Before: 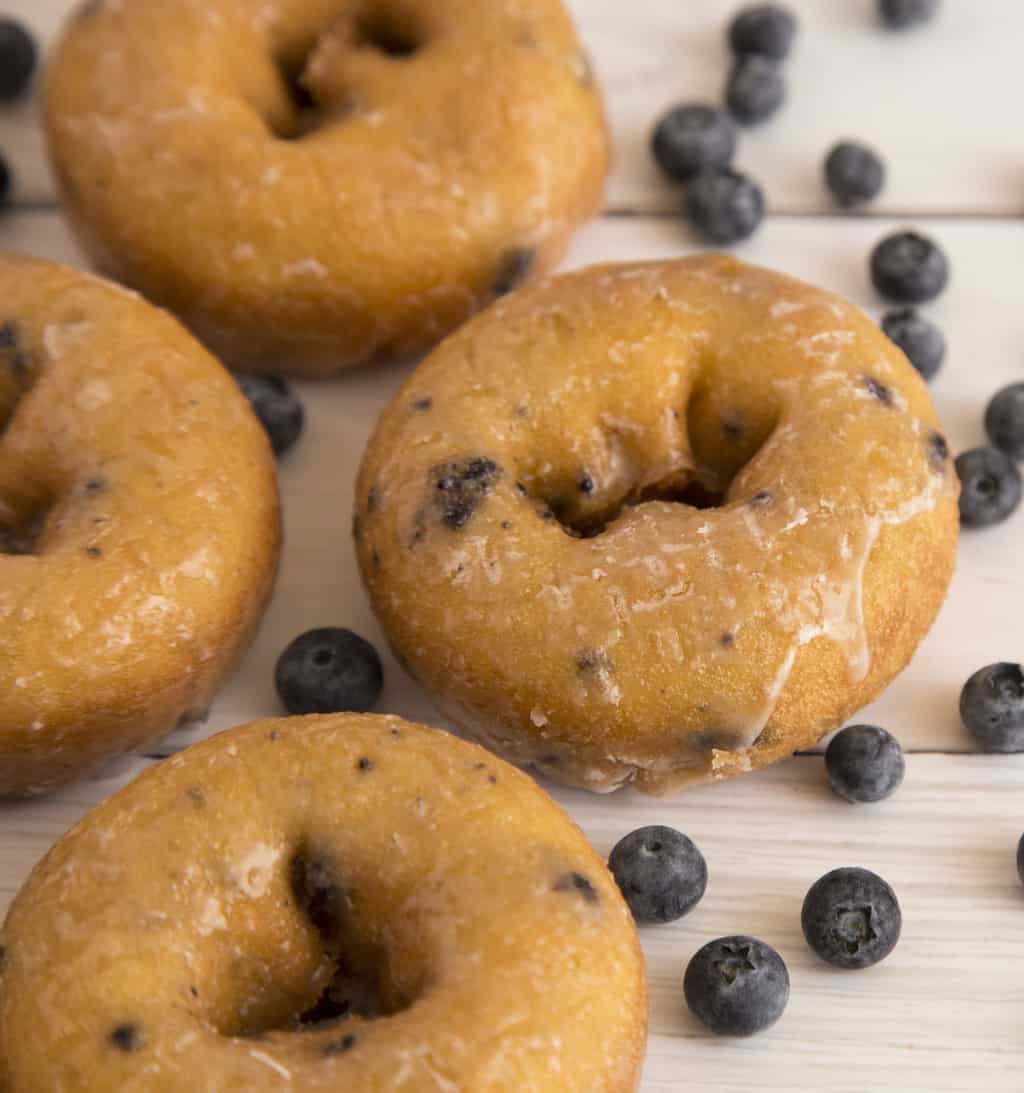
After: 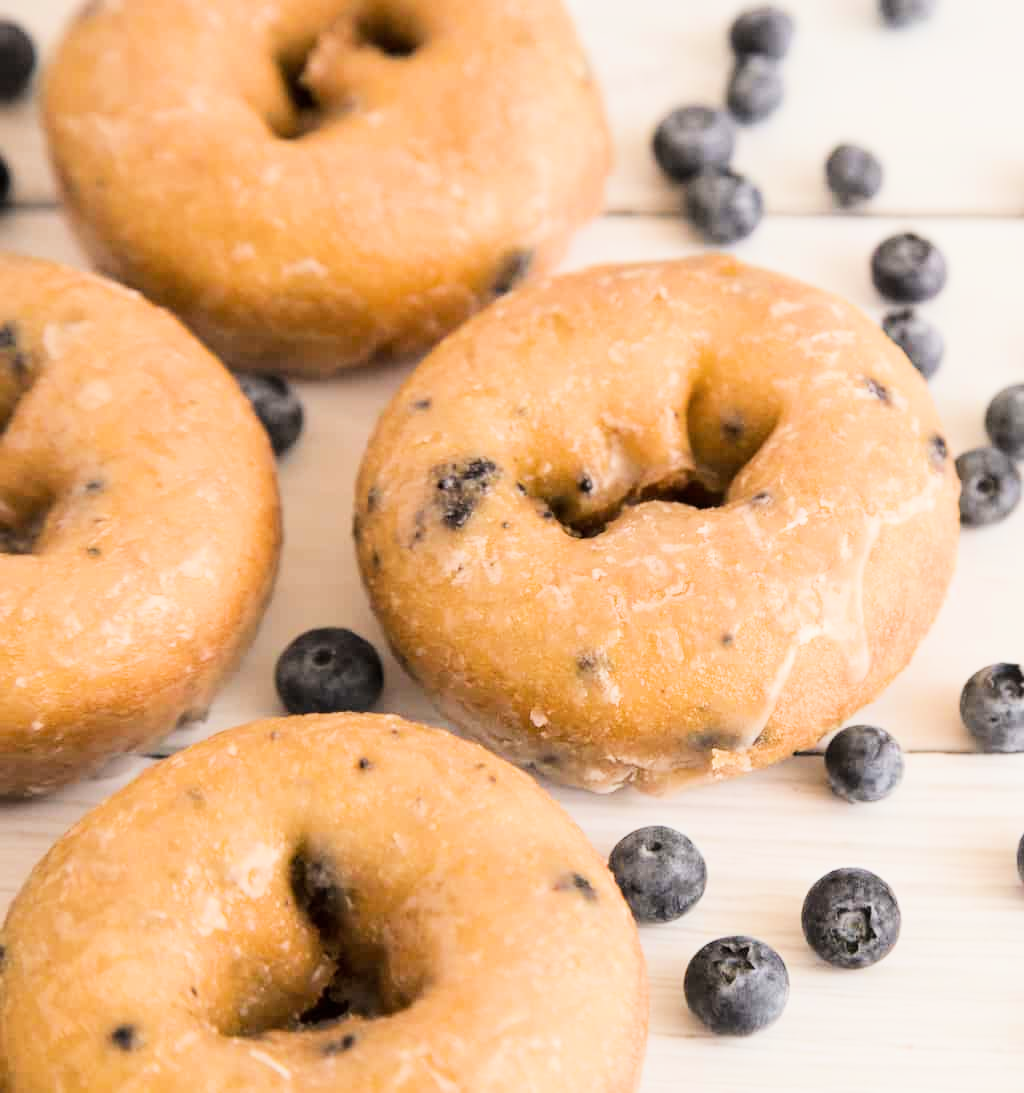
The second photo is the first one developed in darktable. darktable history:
filmic rgb: black relative exposure -7.5 EV, white relative exposure 5 EV, hardness 3.31, contrast 1.3, contrast in shadows safe
exposure: black level correction 0, exposure 1.379 EV, compensate exposure bias true, compensate highlight preservation false
